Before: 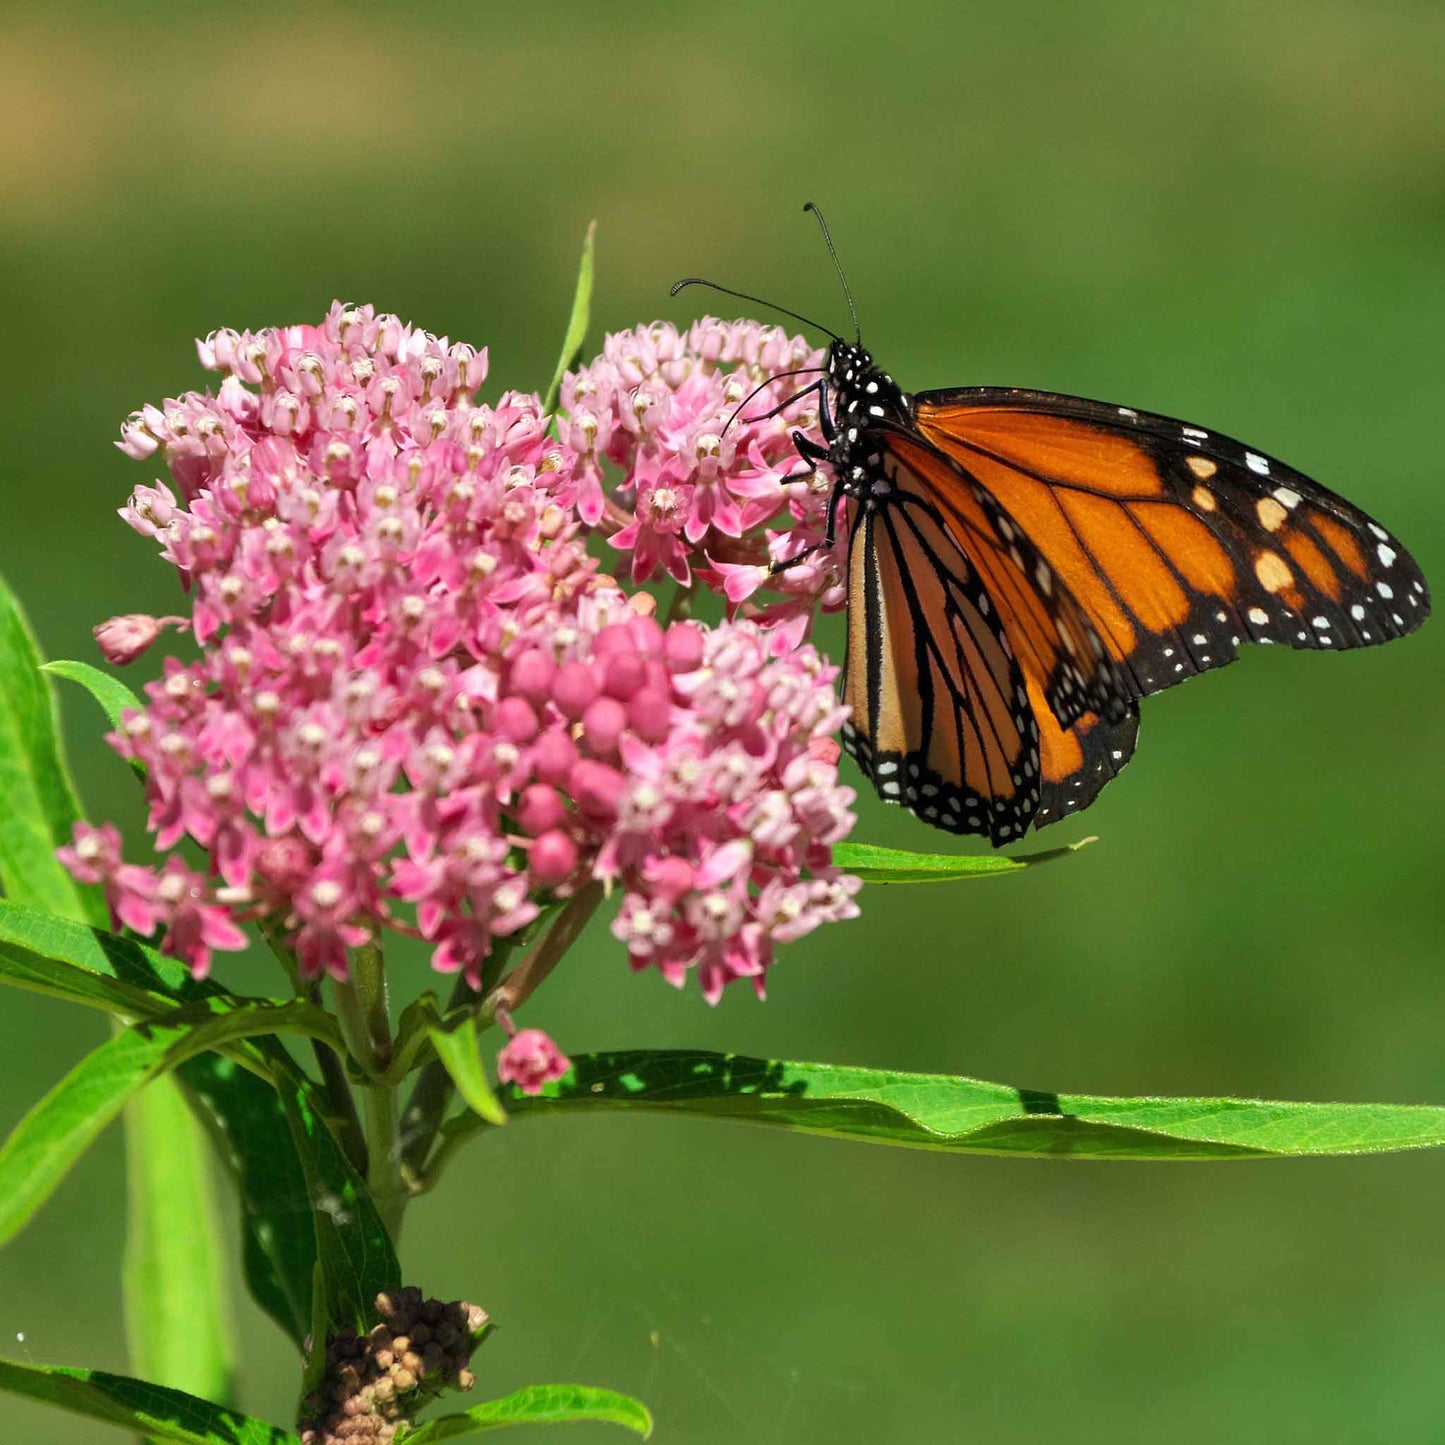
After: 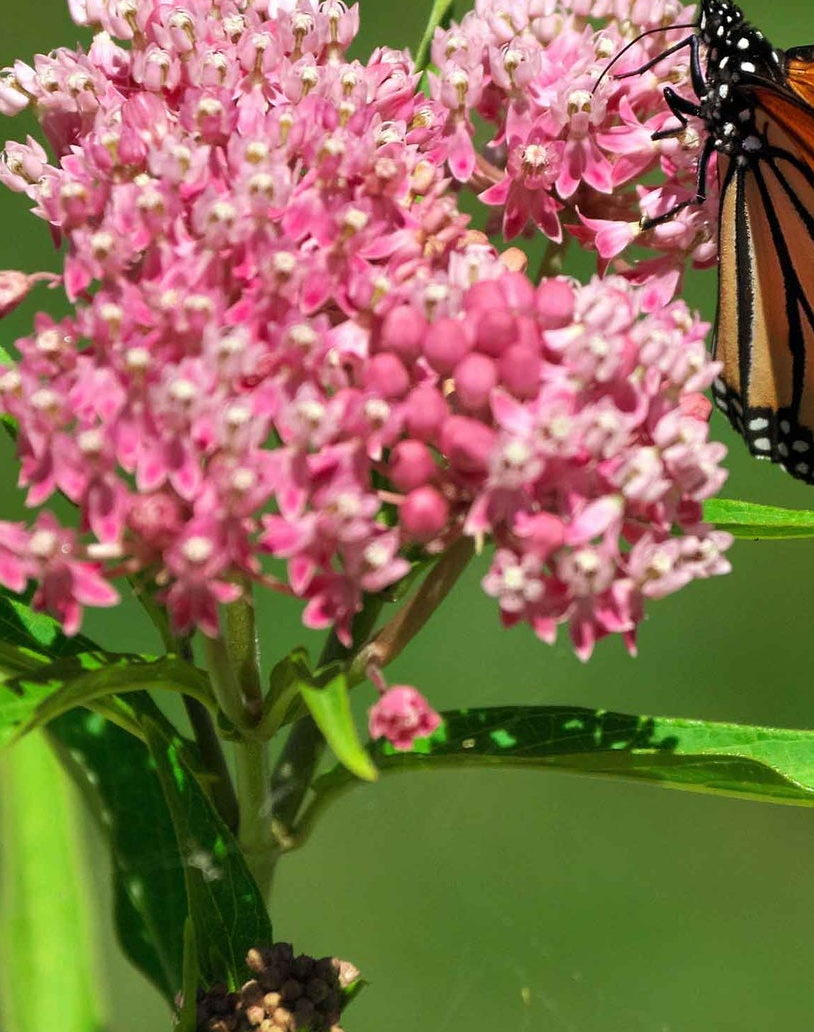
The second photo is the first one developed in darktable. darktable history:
crop: left 8.966%, top 23.852%, right 34.699%, bottom 4.703%
